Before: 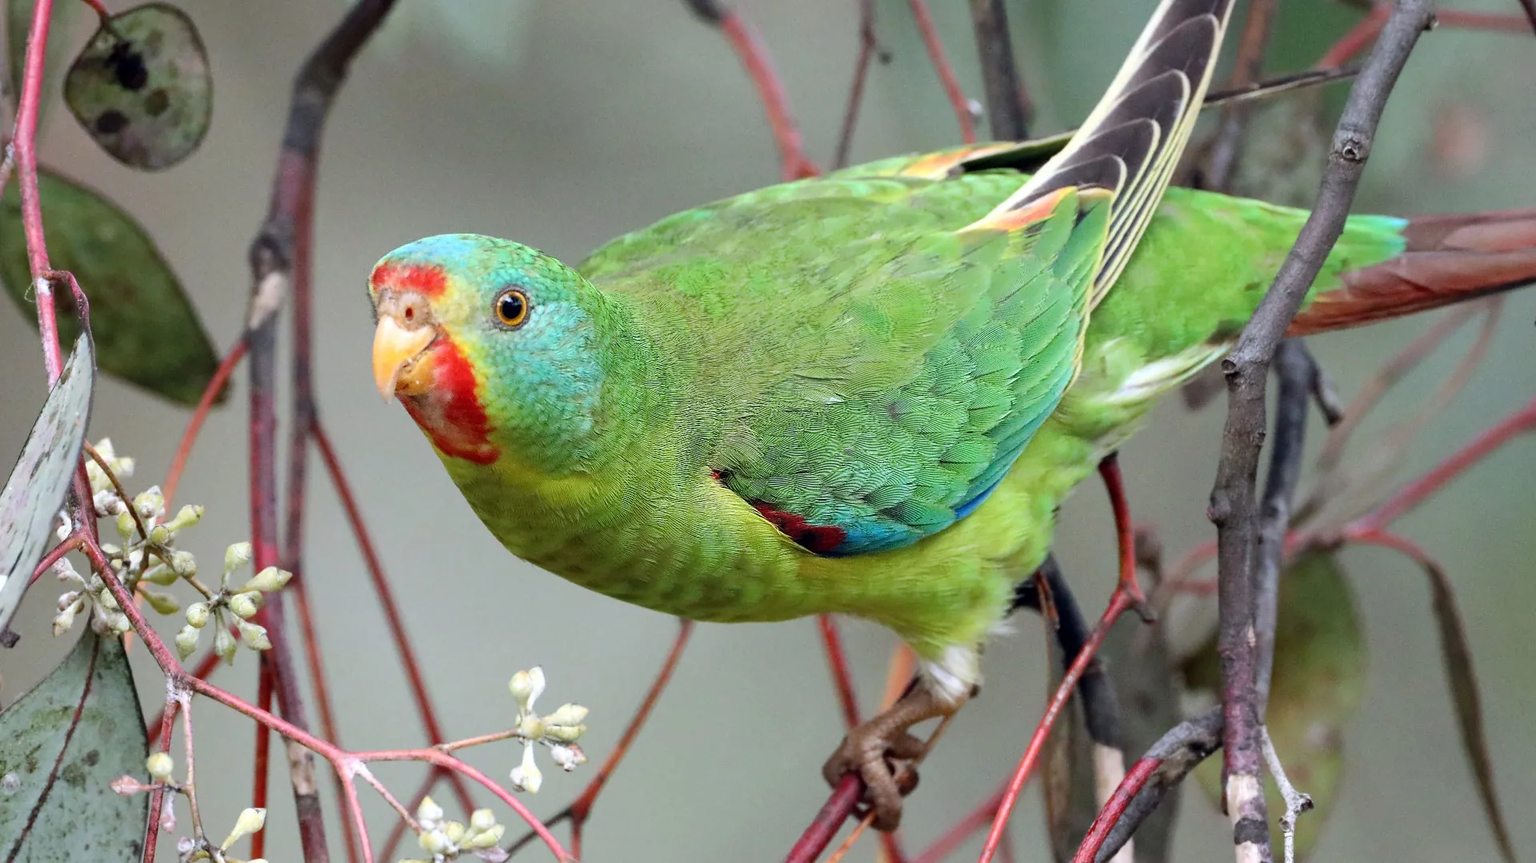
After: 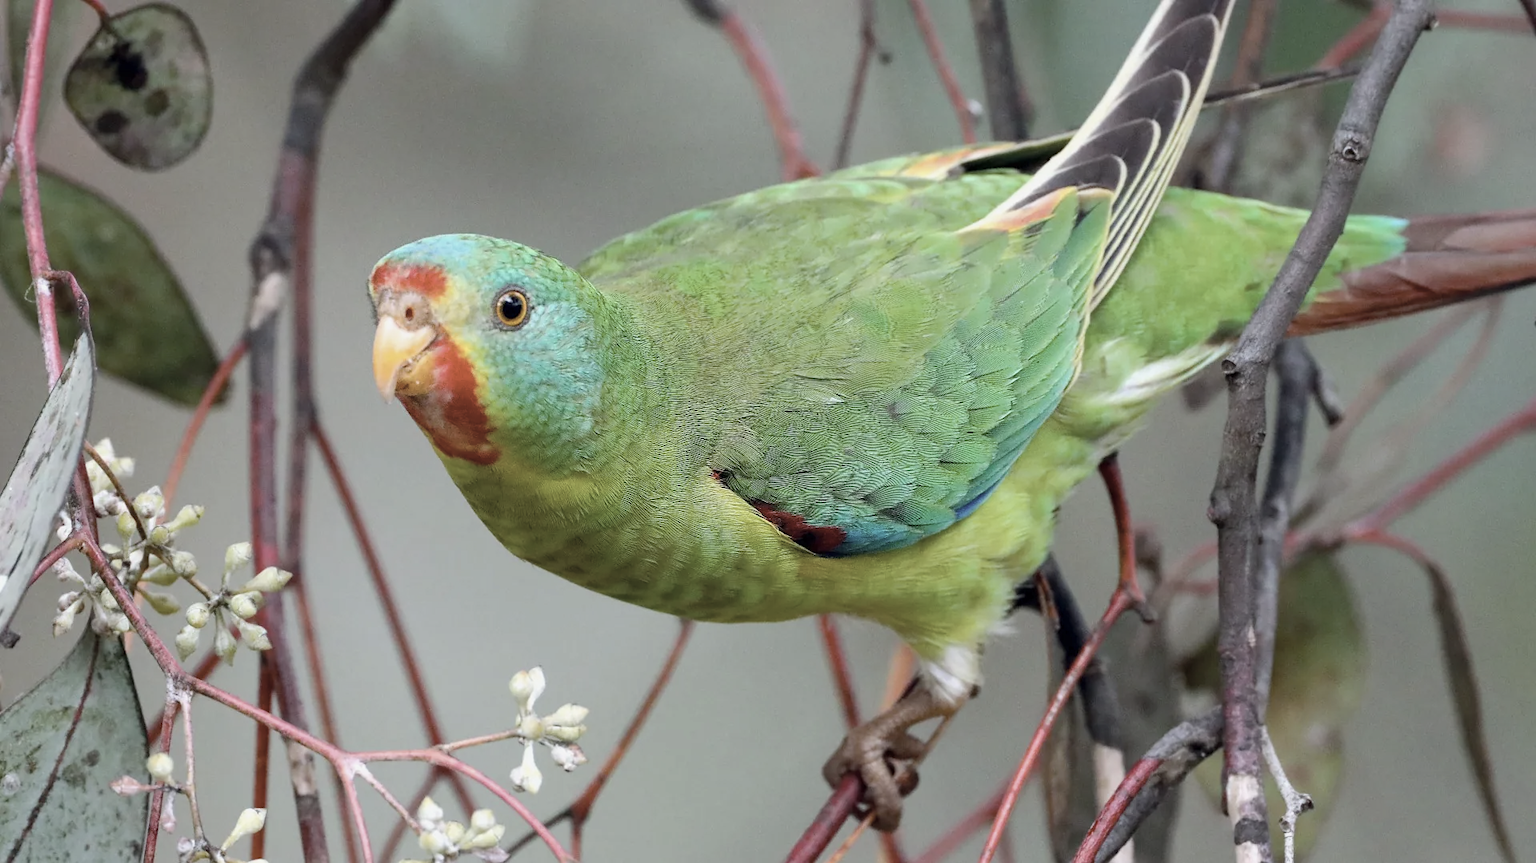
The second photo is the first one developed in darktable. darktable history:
color balance rgb: linear chroma grading › global chroma 9.896%, perceptual saturation grading › global saturation 25.532%, perceptual brilliance grading › highlights 2.977%, contrast -10.088%
color correction: highlights b* -0.015, saturation 0.465
